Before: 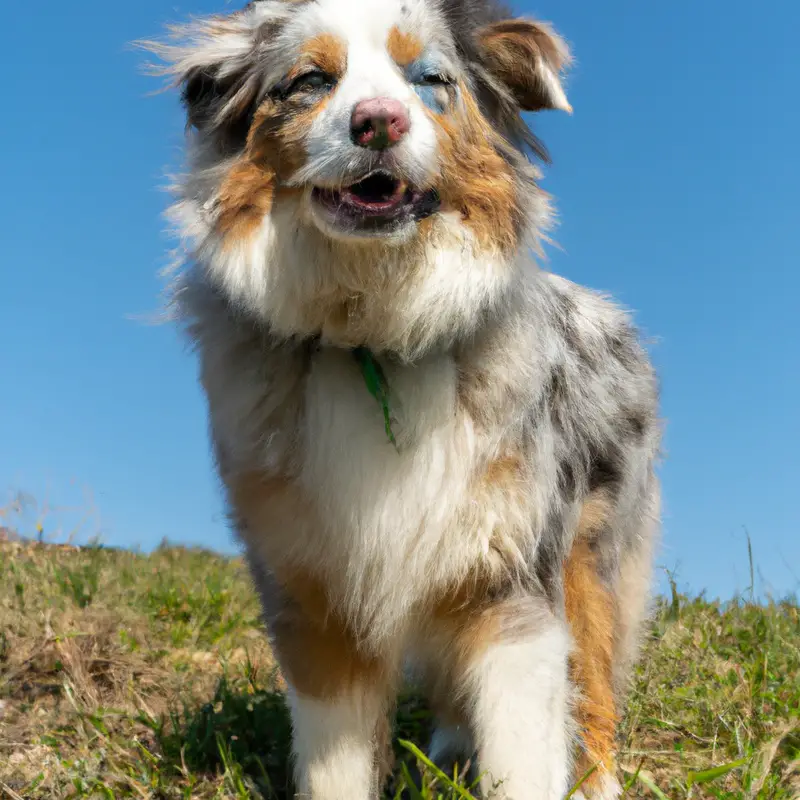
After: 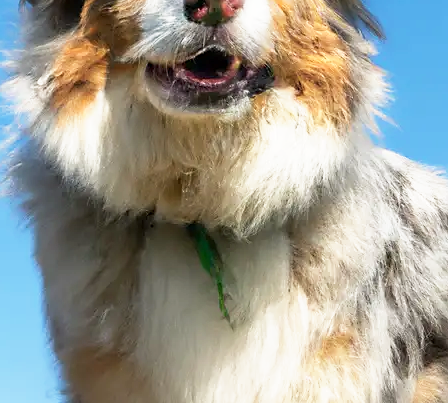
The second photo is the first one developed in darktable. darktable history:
sharpen: radius 1.906, amount 0.411, threshold 1.728
crop: left 20.854%, top 15.513%, right 21.64%, bottom 34.034%
base curve: curves: ch0 [(0, 0) (0.557, 0.834) (1, 1)], preserve colors none
